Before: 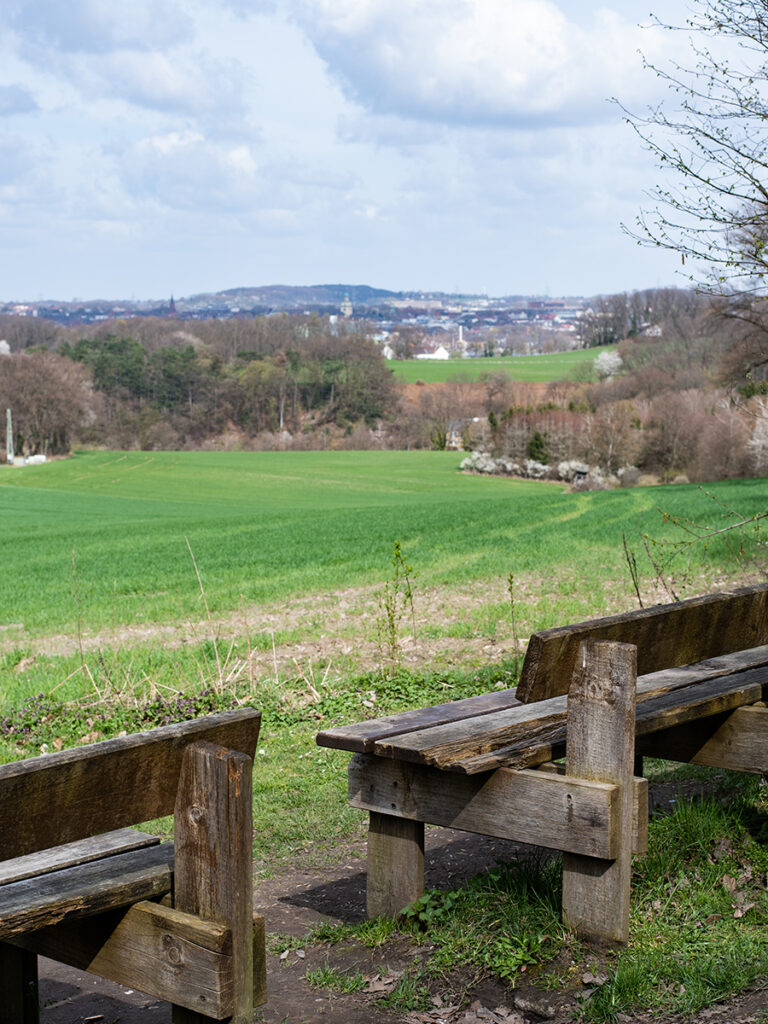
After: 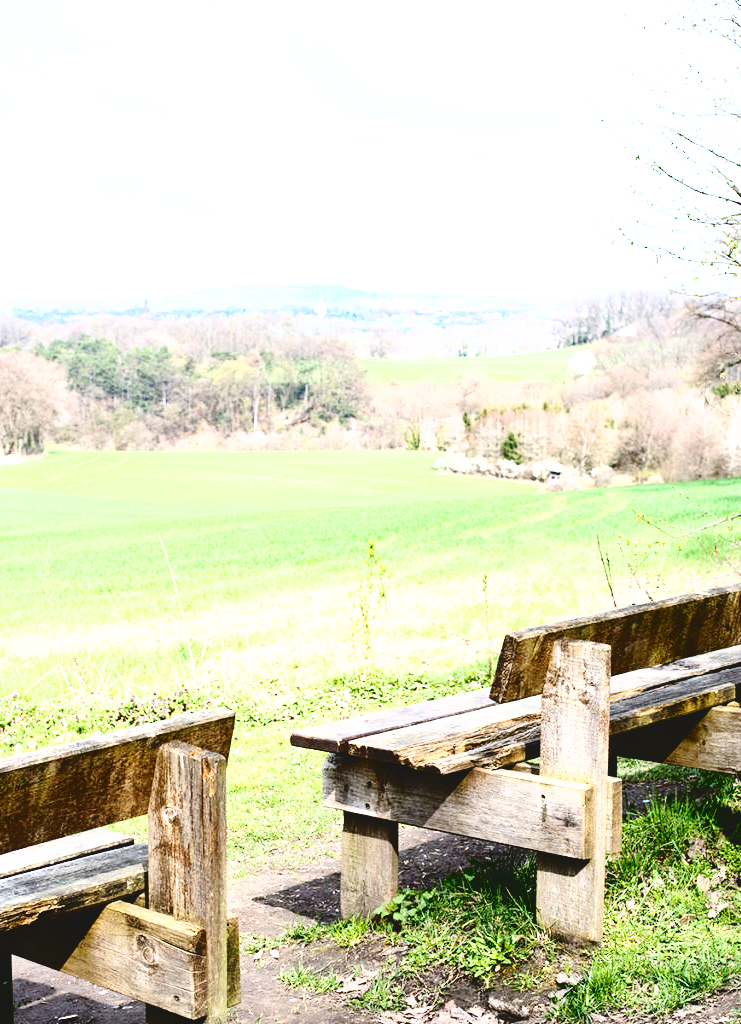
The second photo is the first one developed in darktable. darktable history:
exposure: exposure 1.156 EV, compensate highlight preservation false
base curve: curves: ch0 [(0, 0) (0.028, 0.03) (0.121, 0.232) (0.46, 0.748) (0.859, 0.968) (1, 1)], preserve colors none
tone curve: curves: ch0 [(0, 0) (0.003, 0.082) (0.011, 0.082) (0.025, 0.088) (0.044, 0.088) (0.069, 0.093) (0.1, 0.101) (0.136, 0.109) (0.177, 0.129) (0.224, 0.155) (0.277, 0.214) (0.335, 0.289) (0.399, 0.378) (0.468, 0.476) (0.543, 0.589) (0.623, 0.713) (0.709, 0.826) (0.801, 0.908) (0.898, 0.98) (1, 1)], color space Lab, independent channels, preserve colors none
contrast equalizer: octaves 7, y [[0.6 ×6], [0.55 ×6], [0 ×6], [0 ×6], [0 ×6]], mix -0.187
crop and rotate: left 3.48%
